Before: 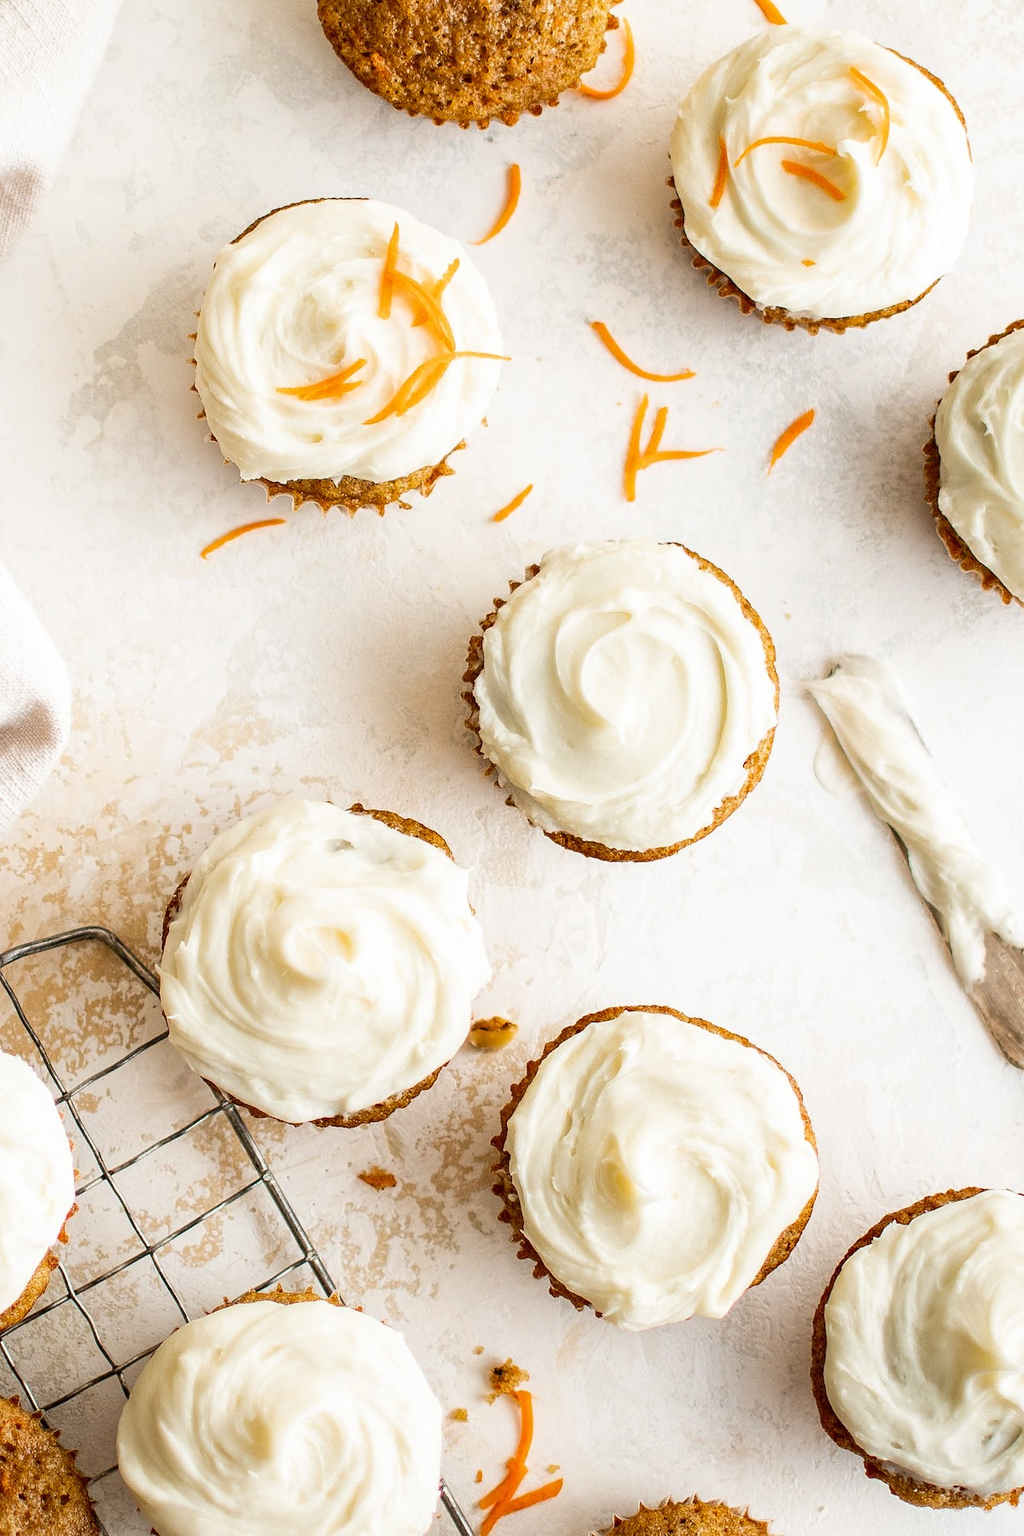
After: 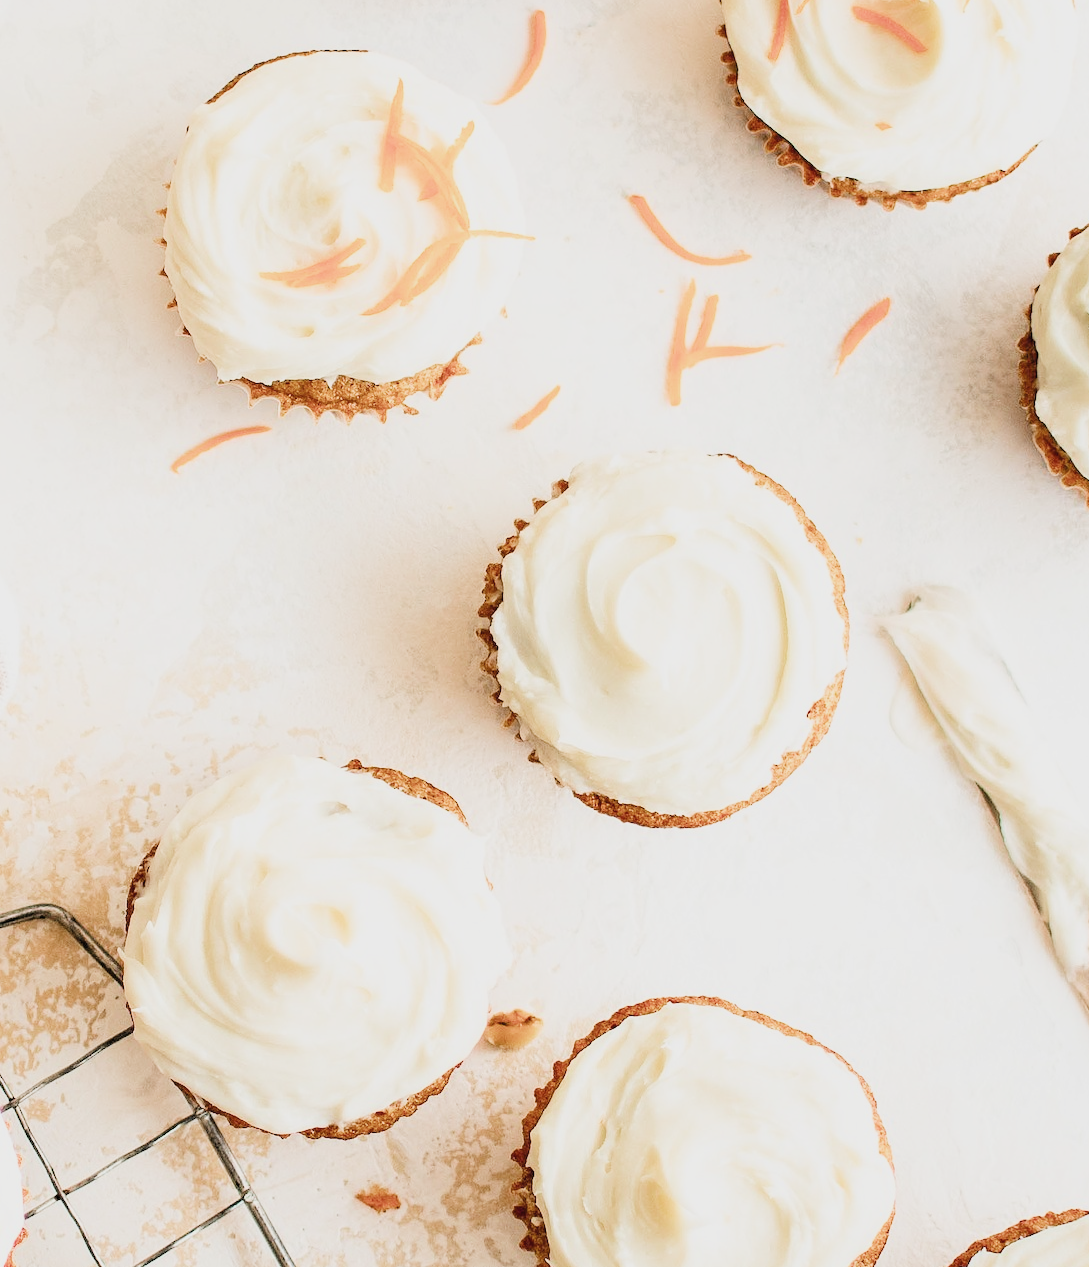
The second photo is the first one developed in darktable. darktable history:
contrast brightness saturation: saturation -0.069
crop: left 5.412%, top 10.118%, right 3.612%, bottom 19.485%
filmic rgb: black relative exposure -6.95 EV, white relative exposure 5.59 EV, hardness 2.84, add noise in highlights 0.1, color science v4 (2020), type of noise poissonian
exposure: black level correction 0.001, exposure 1.13 EV, compensate highlight preservation false
